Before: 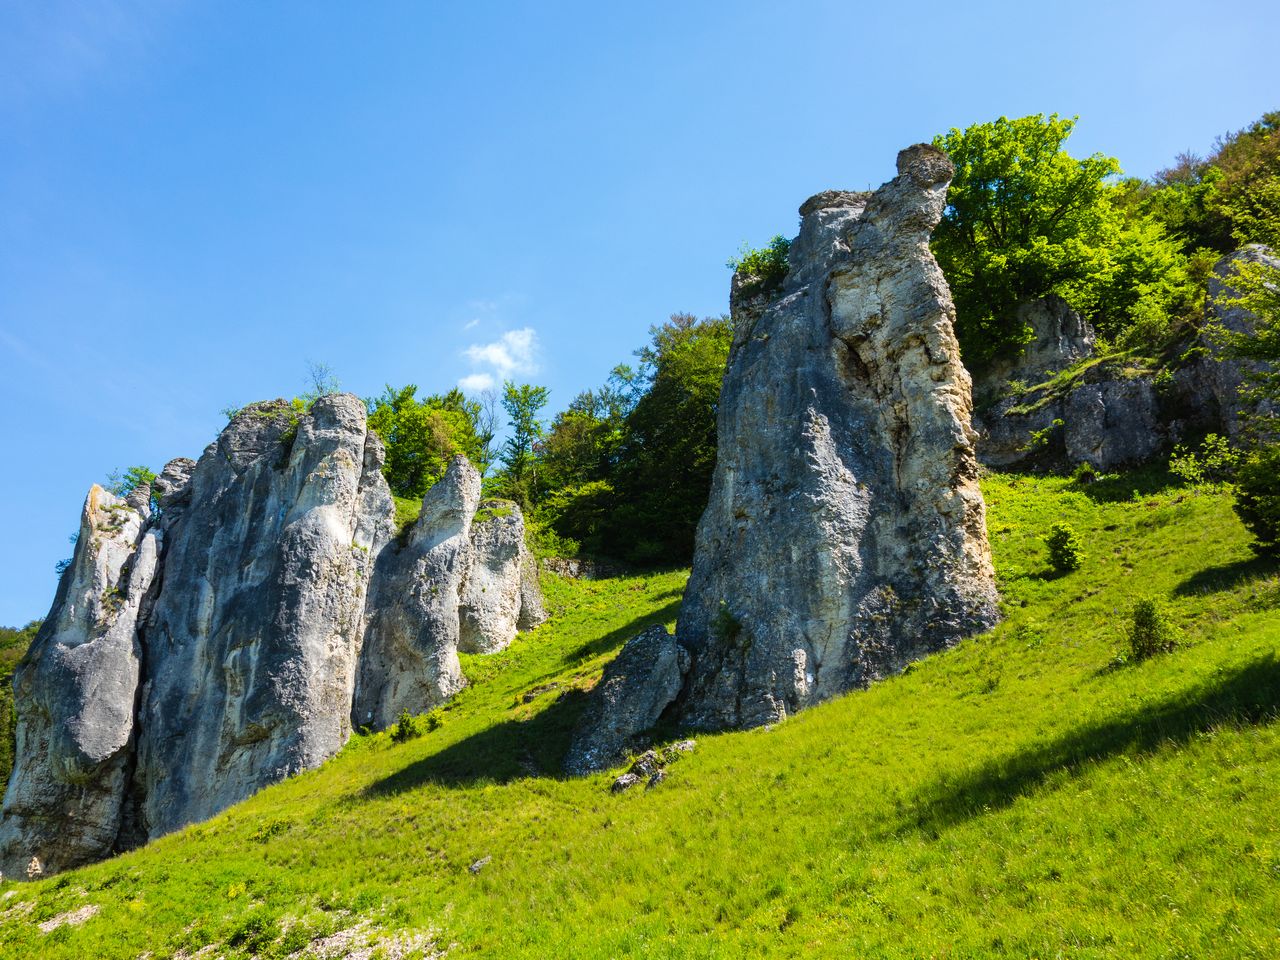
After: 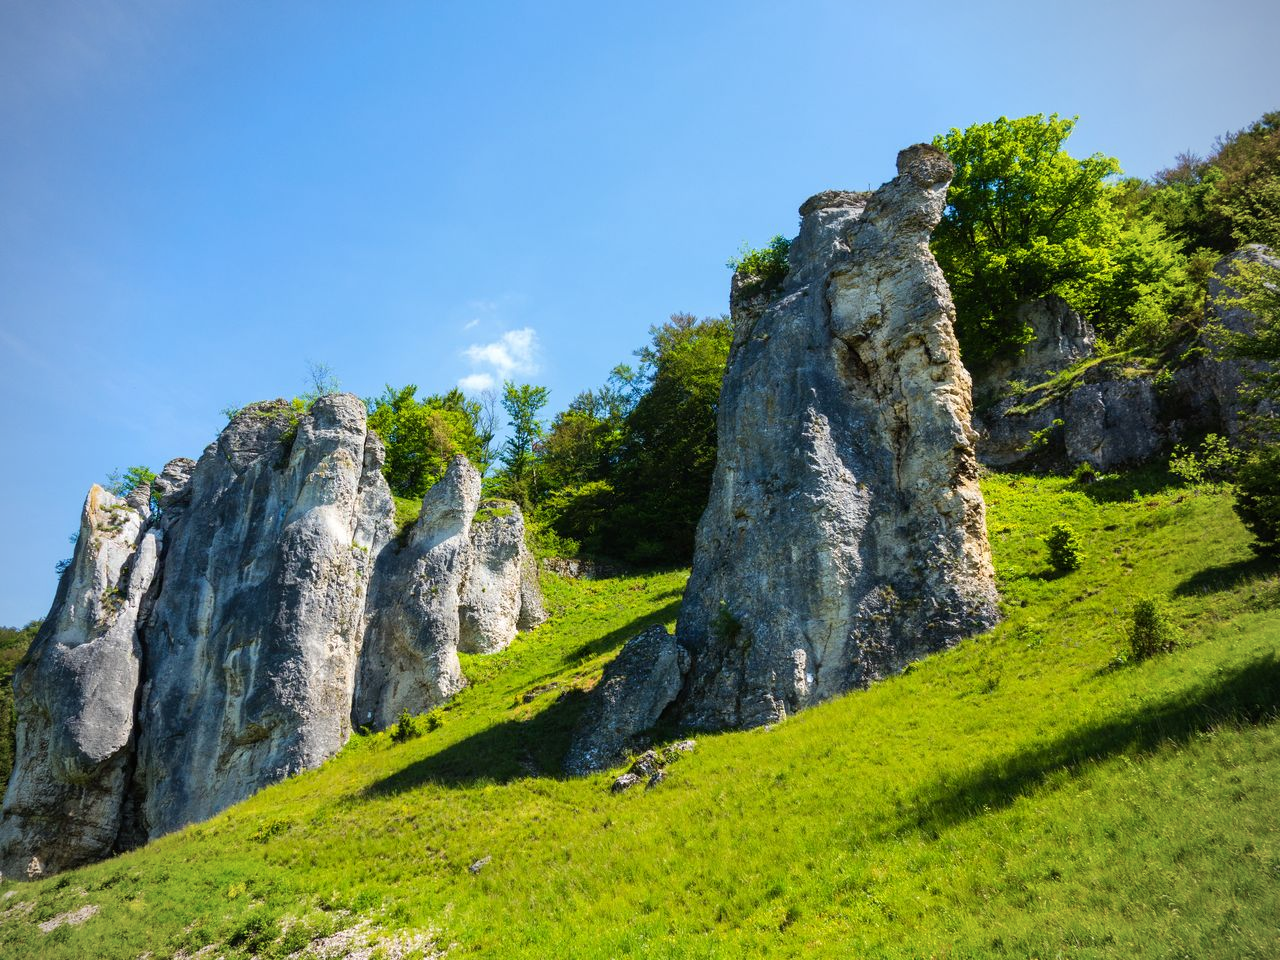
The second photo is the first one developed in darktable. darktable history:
vignetting: brightness -0.418, saturation -0.306
